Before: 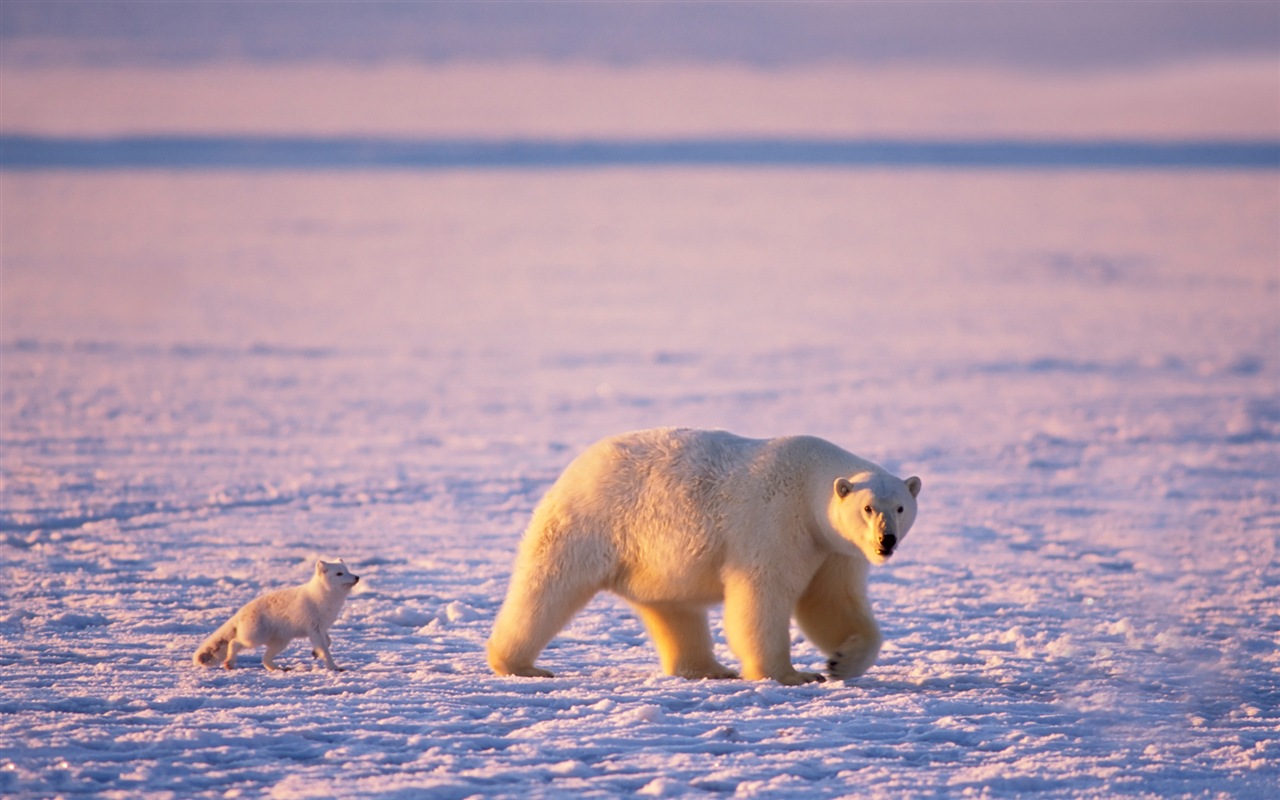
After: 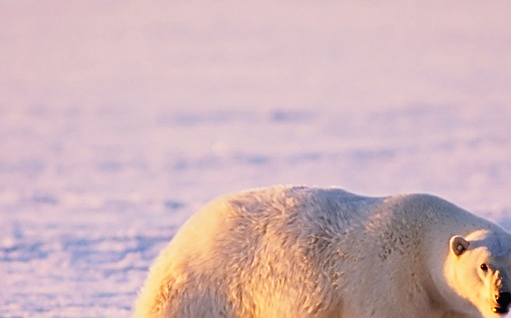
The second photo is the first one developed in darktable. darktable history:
sharpen: on, module defaults
crop: left 30.053%, top 30.367%, right 29.951%, bottom 29.79%
tone equalizer: on, module defaults
tone curve: curves: ch0 [(0, 0.011) (0.139, 0.106) (0.295, 0.271) (0.499, 0.523) (0.739, 0.782) (0.857, 0.879) (1, 0.967)]; ch1 [(0, 0) (0.291, 0.229) (0.394, 0.365) (0.469, 0.456) (0.507, 0.504) (0.527, 0.546) (0.571, 0.614) (0.725, 0.779) (1, 1)]; ch2 [(0, 0) (0.125, 0.089) (0.35, 0.317) (0.437, 0.42) (0.502, 0.499) (0.537, 0.551) (0.613, 0.636) (1, 1)], preserve colors none
